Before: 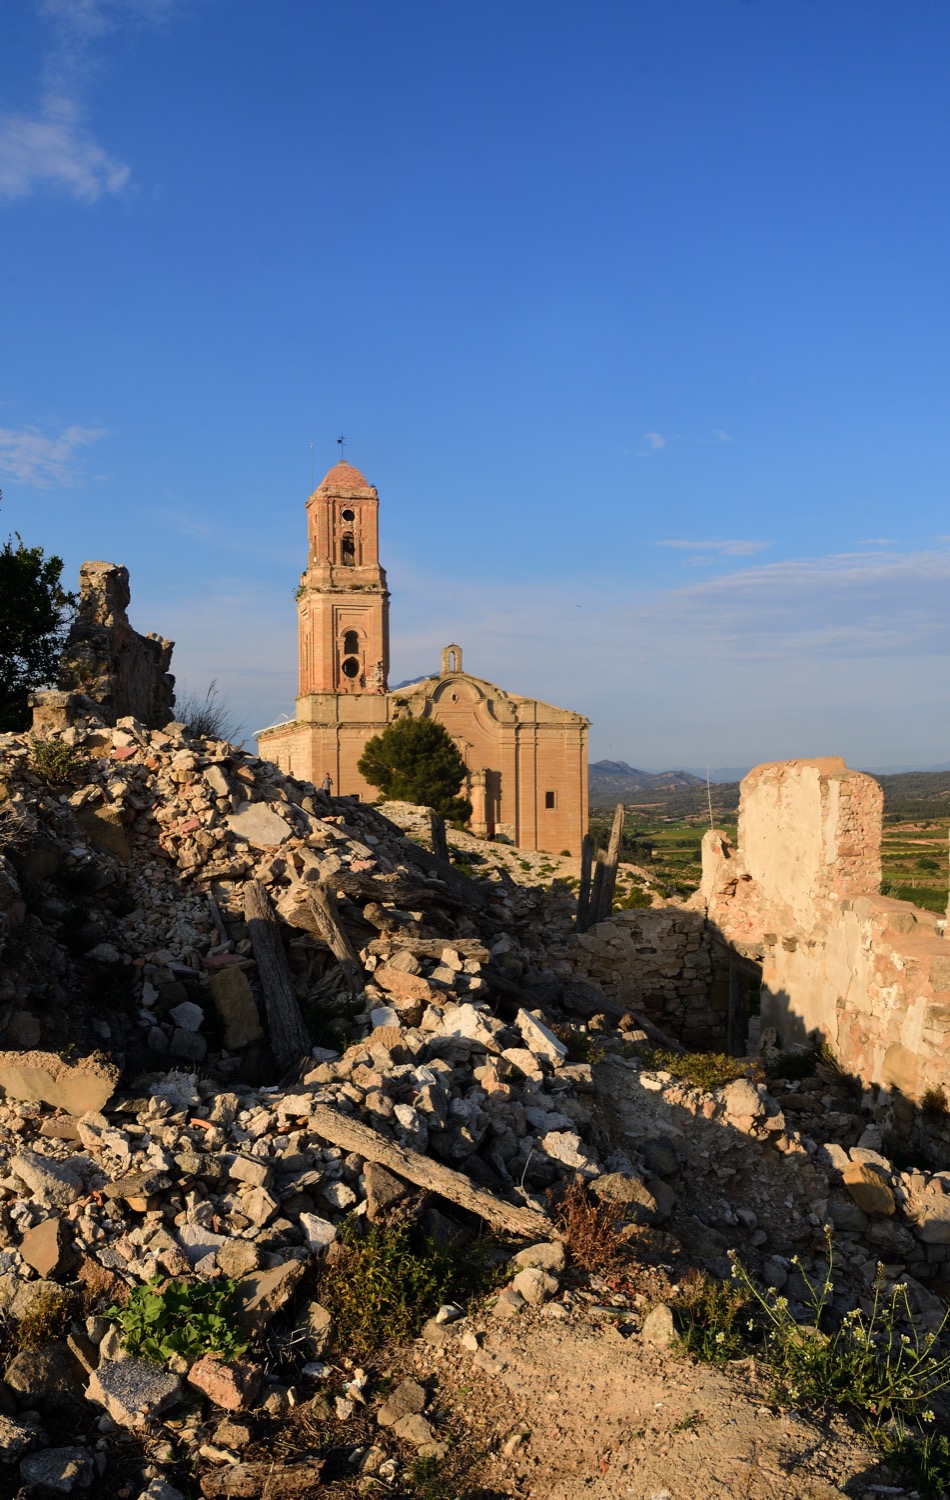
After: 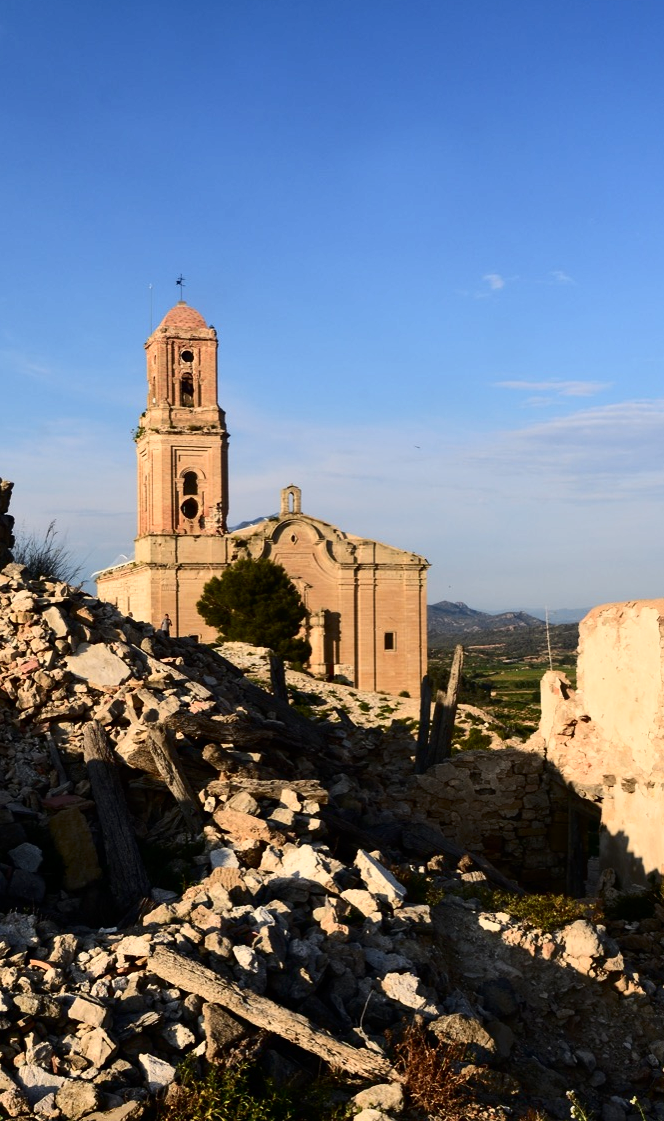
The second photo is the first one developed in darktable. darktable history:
crop and rotate: left 17.046%, top 10.659%, right 12.989%, bottom 14.553%
contrast brightness saturation: contrast 0.28
